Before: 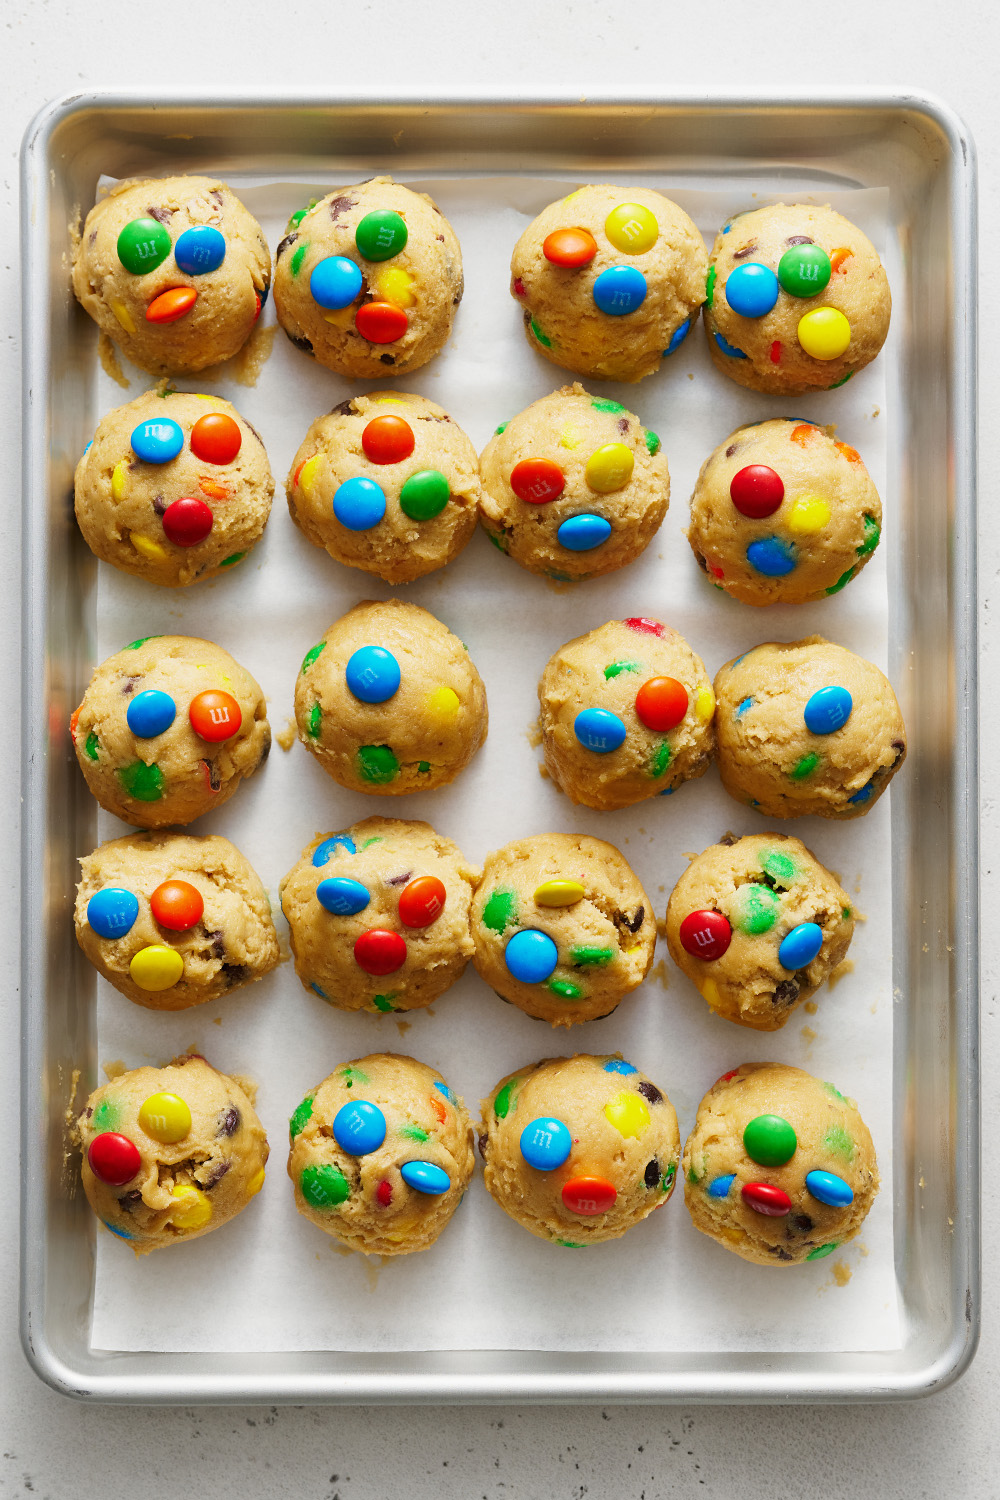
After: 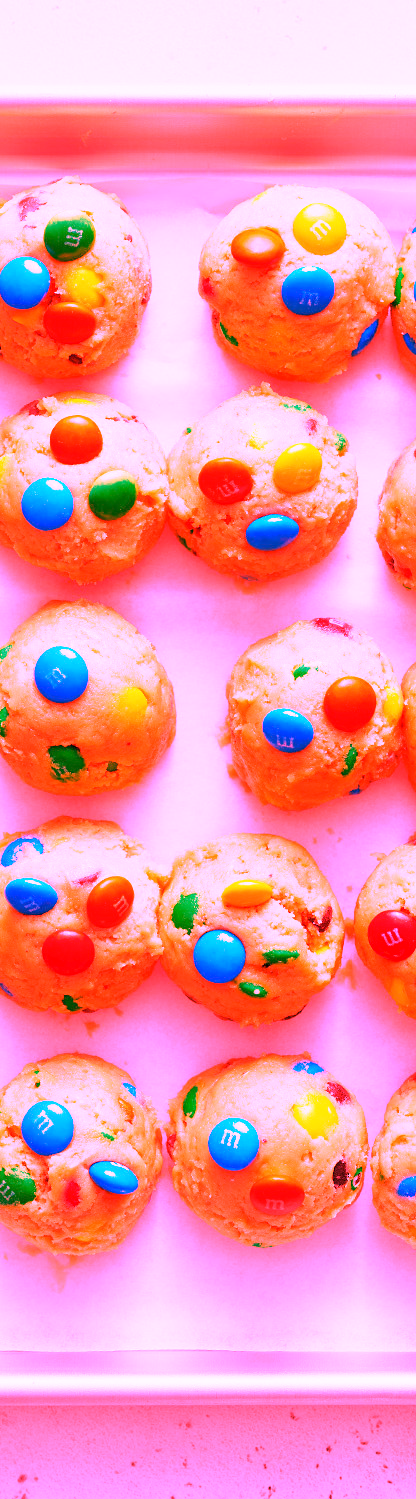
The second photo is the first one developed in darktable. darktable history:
local contrast: mode bilateral grid, contrast 100, coarseness 100, detail 108%, midtone range 0.2
crop: left 31.229%, right 27.105%
tone equalizer: on, module defaults
white balance: red 4.26, blue 1.802
